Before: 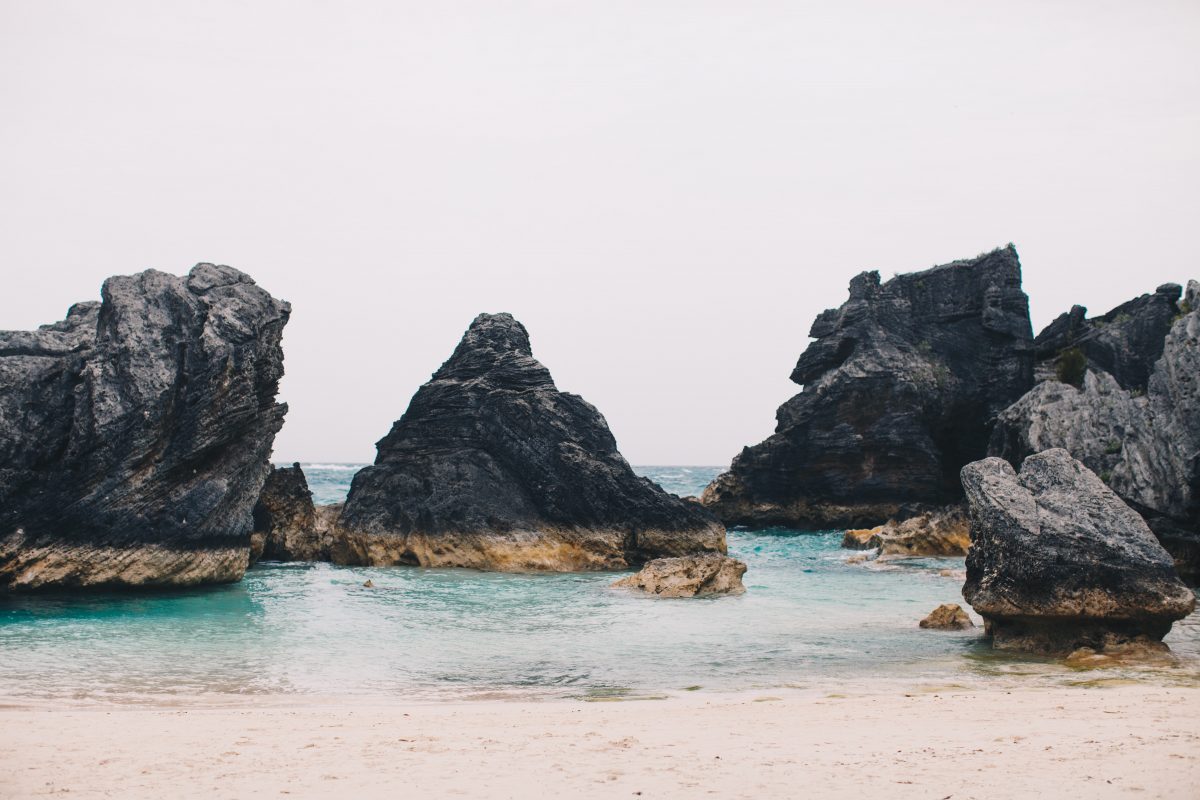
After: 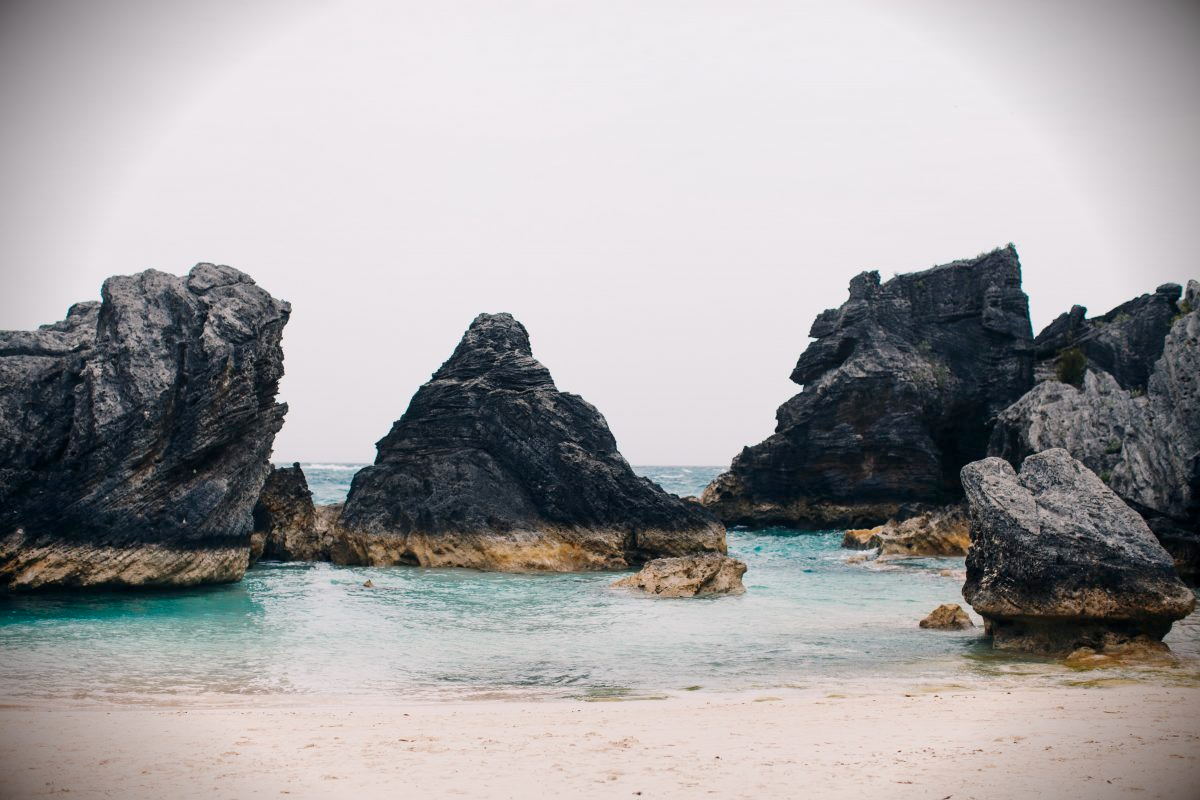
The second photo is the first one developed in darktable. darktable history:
exposure: black level correction 0.007, compensate highlight preservation false
vignetting: fall-off start 88.67%, fall-off radius 44.04%, brightness -0.988, saturation 0.5, width/height ratio 1.157
